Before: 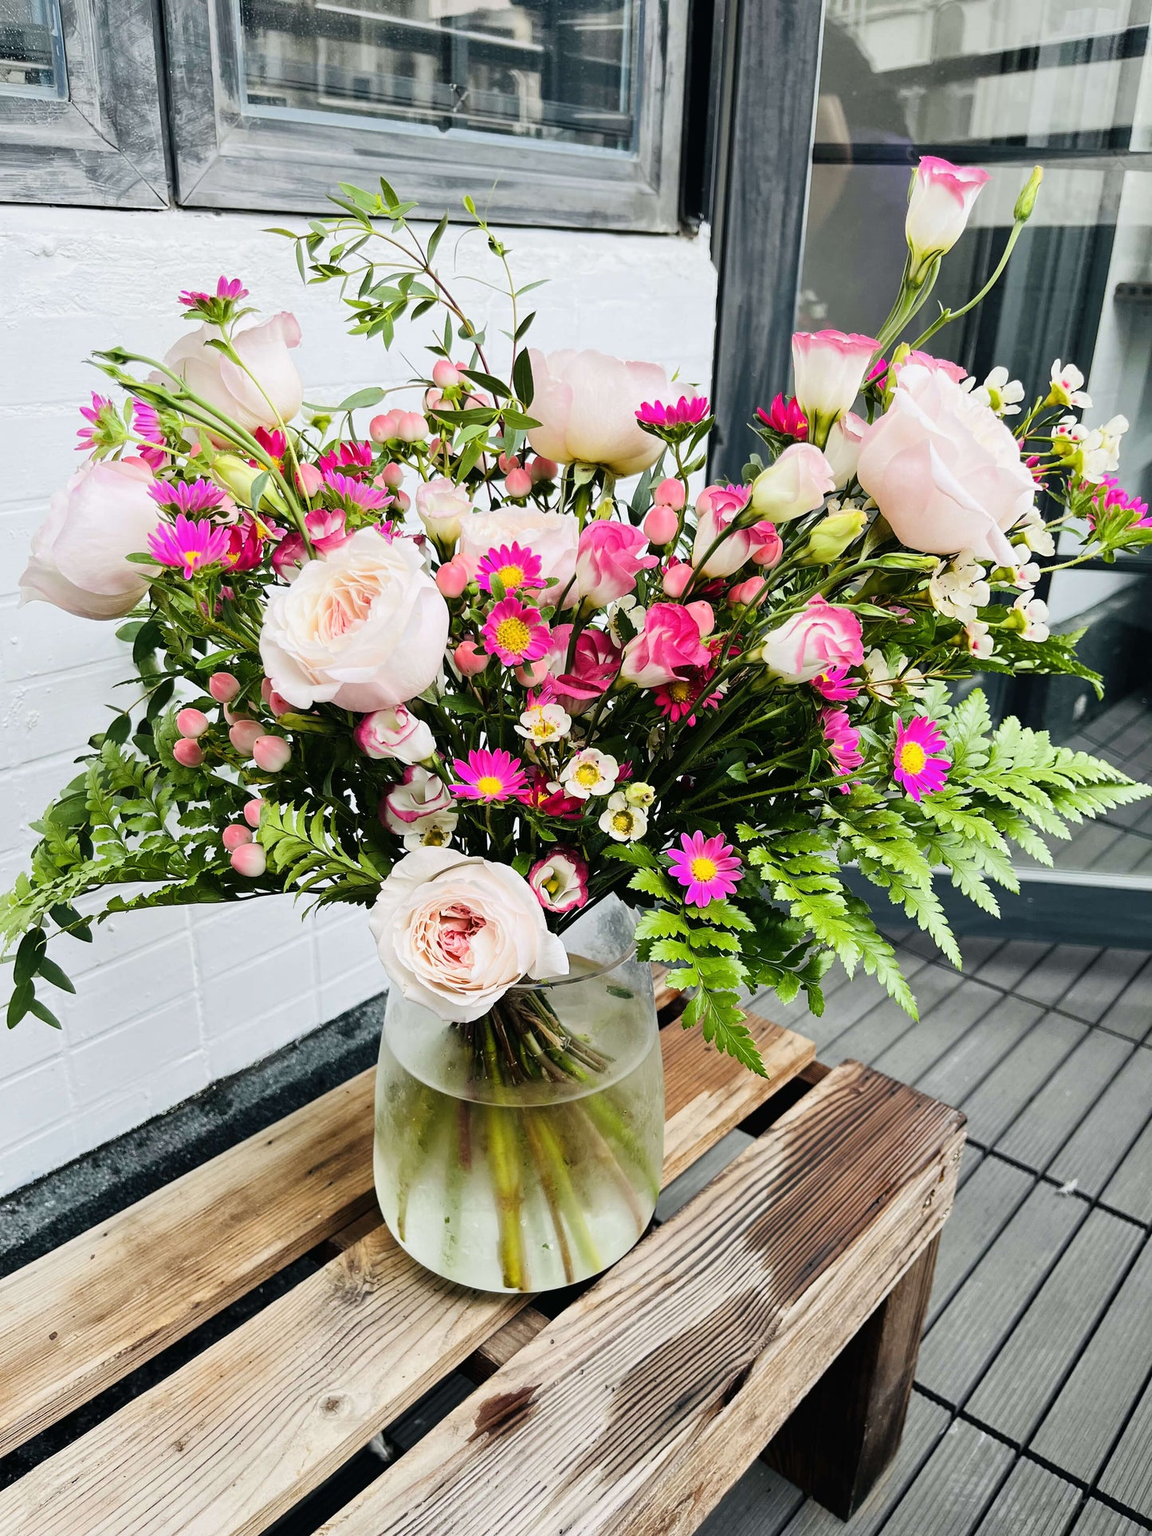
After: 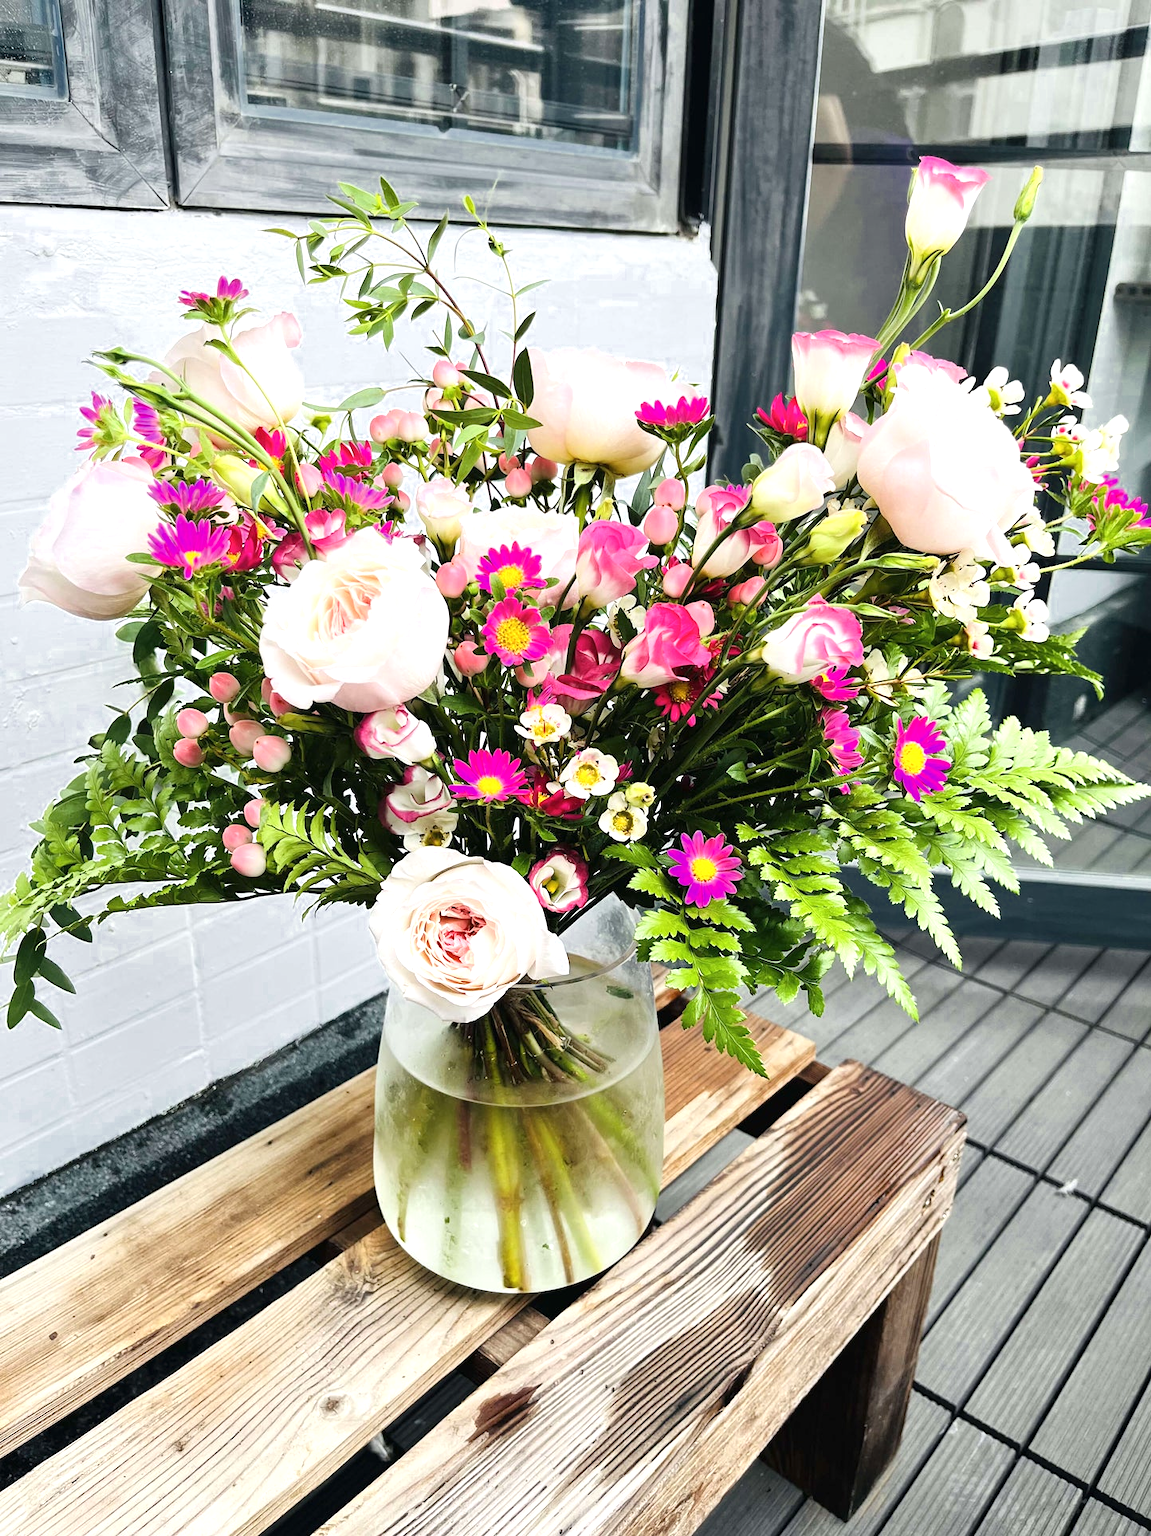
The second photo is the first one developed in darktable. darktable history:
color zones: curves: ch0 [(0, 0.497) (0.143, 0.5) (0.286, 0.5) (0.429, 0.483) (0.571, 0.116) (0.714, -0.006) (0.857, 0.28) (1, 0.497)]
exposure: black level correction 0, exposure 0.5 EV, compensate exposure bias true, compensate highlight preservation false
